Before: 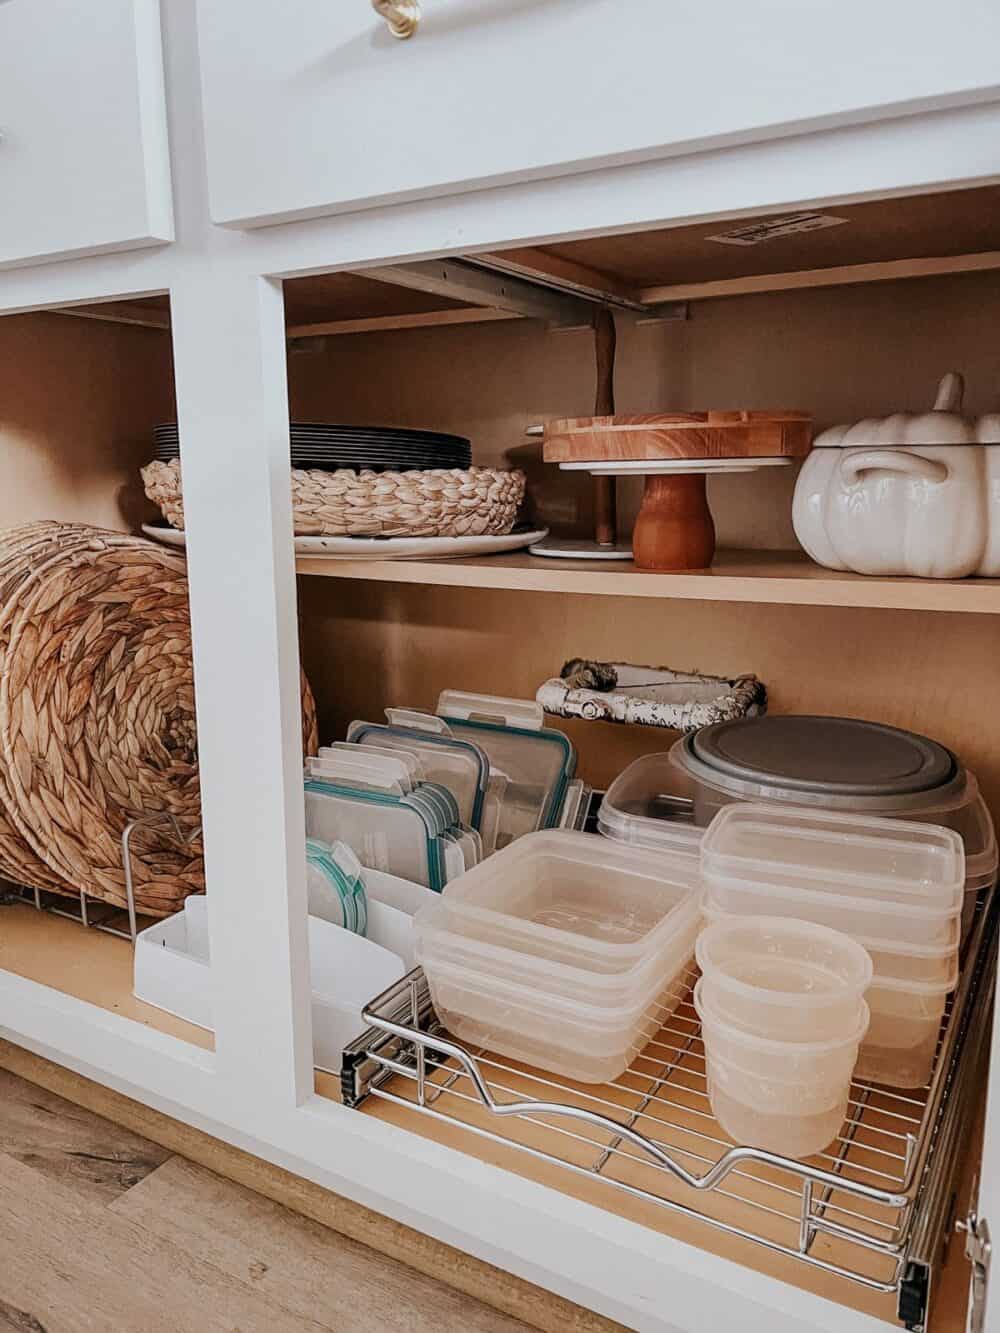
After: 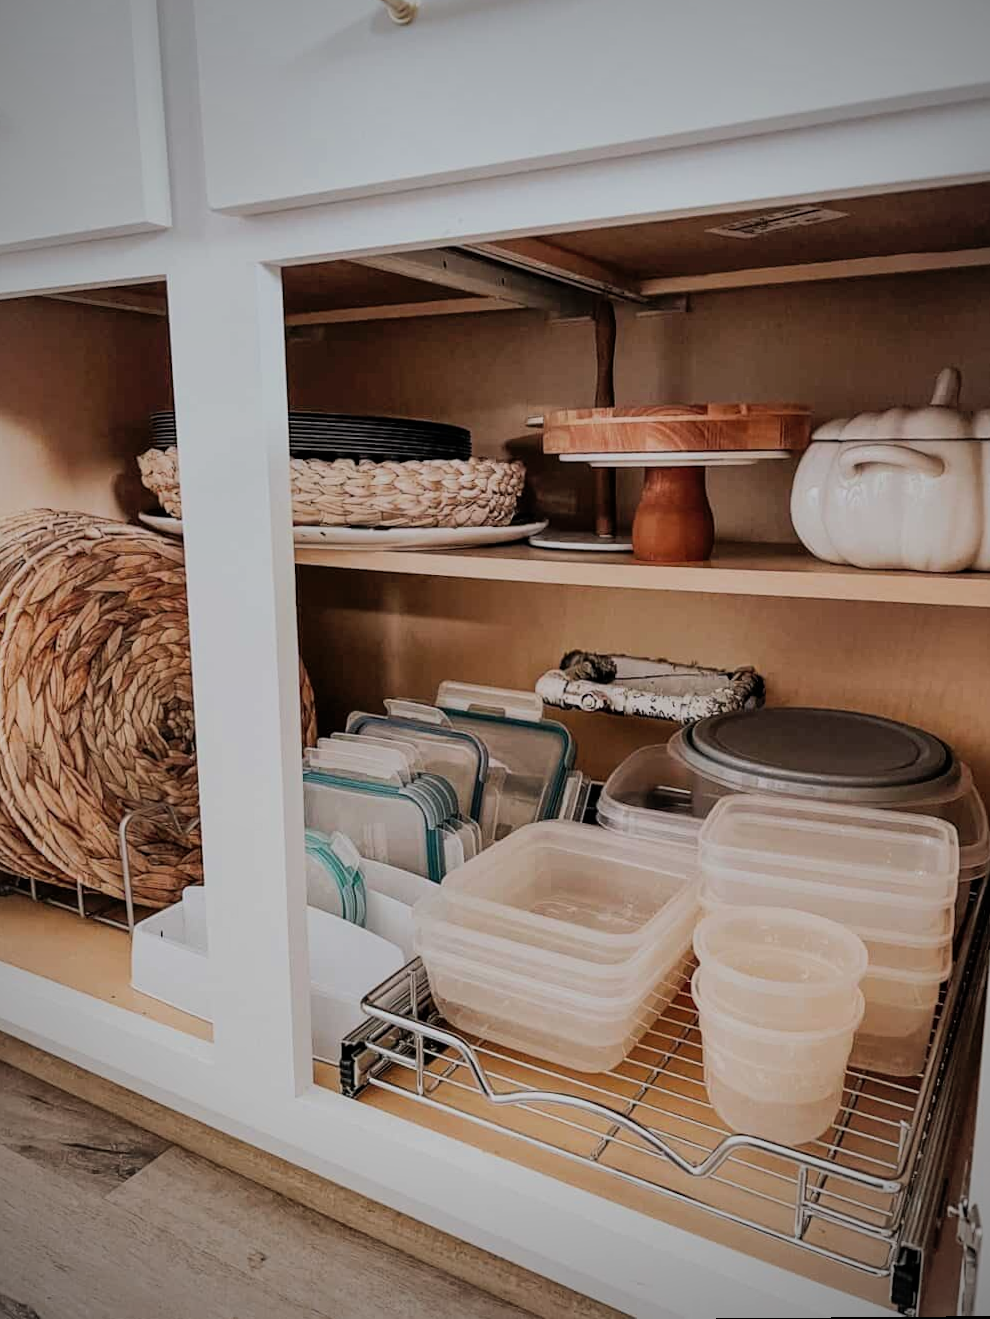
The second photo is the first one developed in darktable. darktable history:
filmic rgb: black relative exposure -7.5 EV, white relative exposure 5 EV, hardness 3.31, contrast 1.3, contrast in shadows safe
shadows and highlights: on, module defaults
vignetting: fall-off start 74.49%, fall-off radius 65.9%, brightness -0.628, saturation -0.68
rotate and perspective: rotation 0.174°, lens shift (vertical) 0.013, lens shift (horizontal) 0.019, shear 0.001, automatic cropping original format, crop left 0.007, crop right 0.991, crop top 0.016, crop bottom 0.997
